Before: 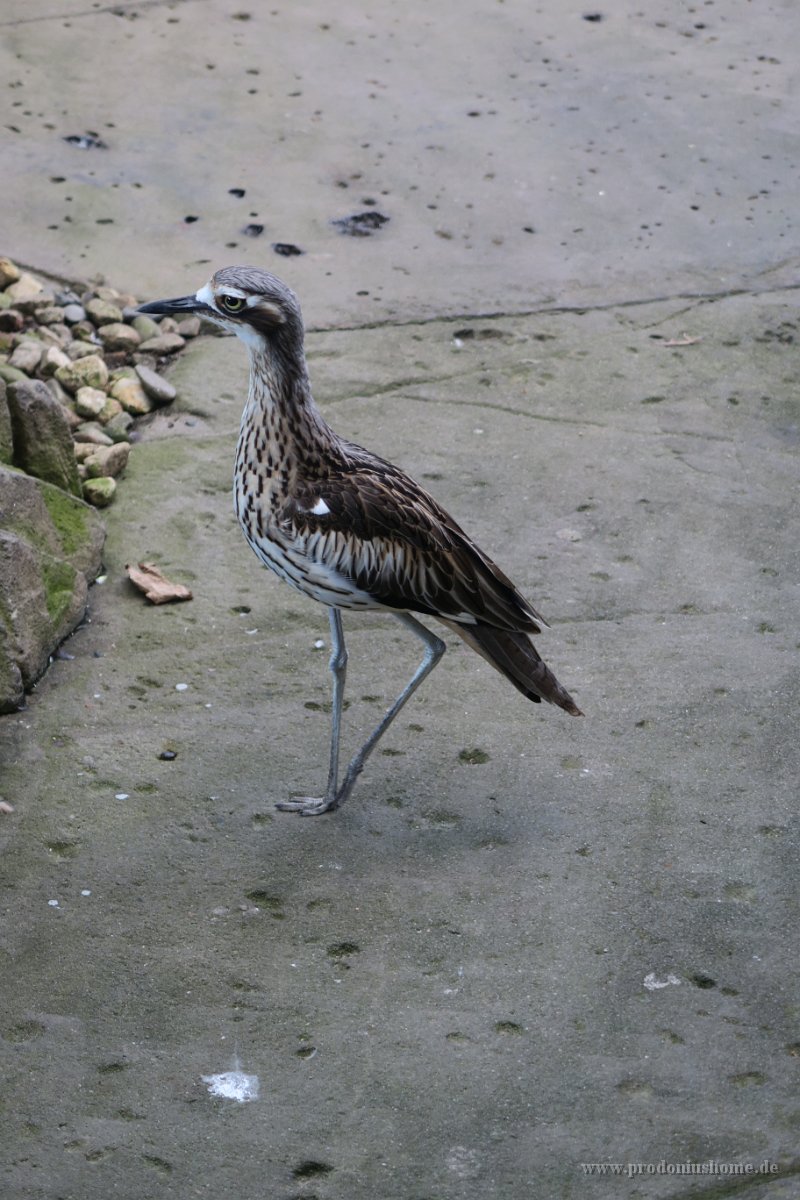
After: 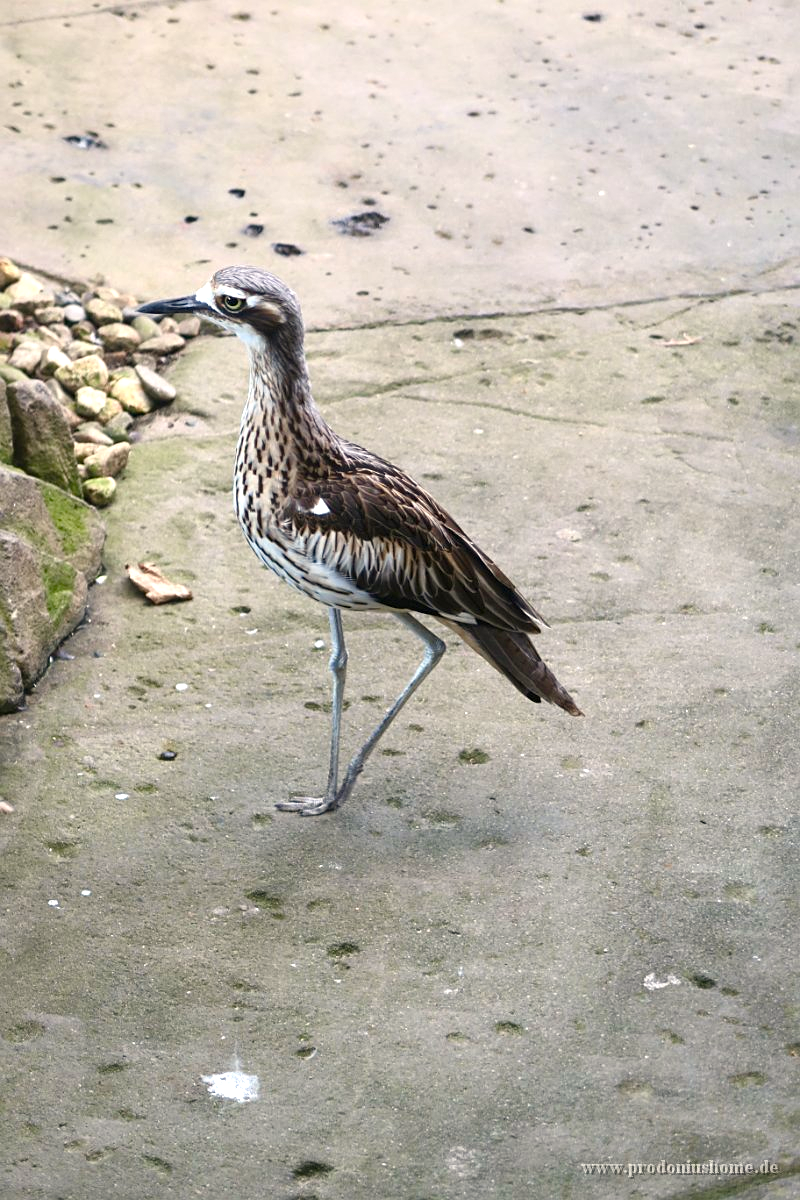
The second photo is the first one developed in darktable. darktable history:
exposure: exposure 1 EV, compensate highlight preservation false
white balance: red 1.045, blue 0.932
color balance rgb: perceptual saturation grading › global saturation 20%, perceptual saturation grading › highlights -25%, perceptual saturation grading › shadows 25%
sharpen: amount 0.2
